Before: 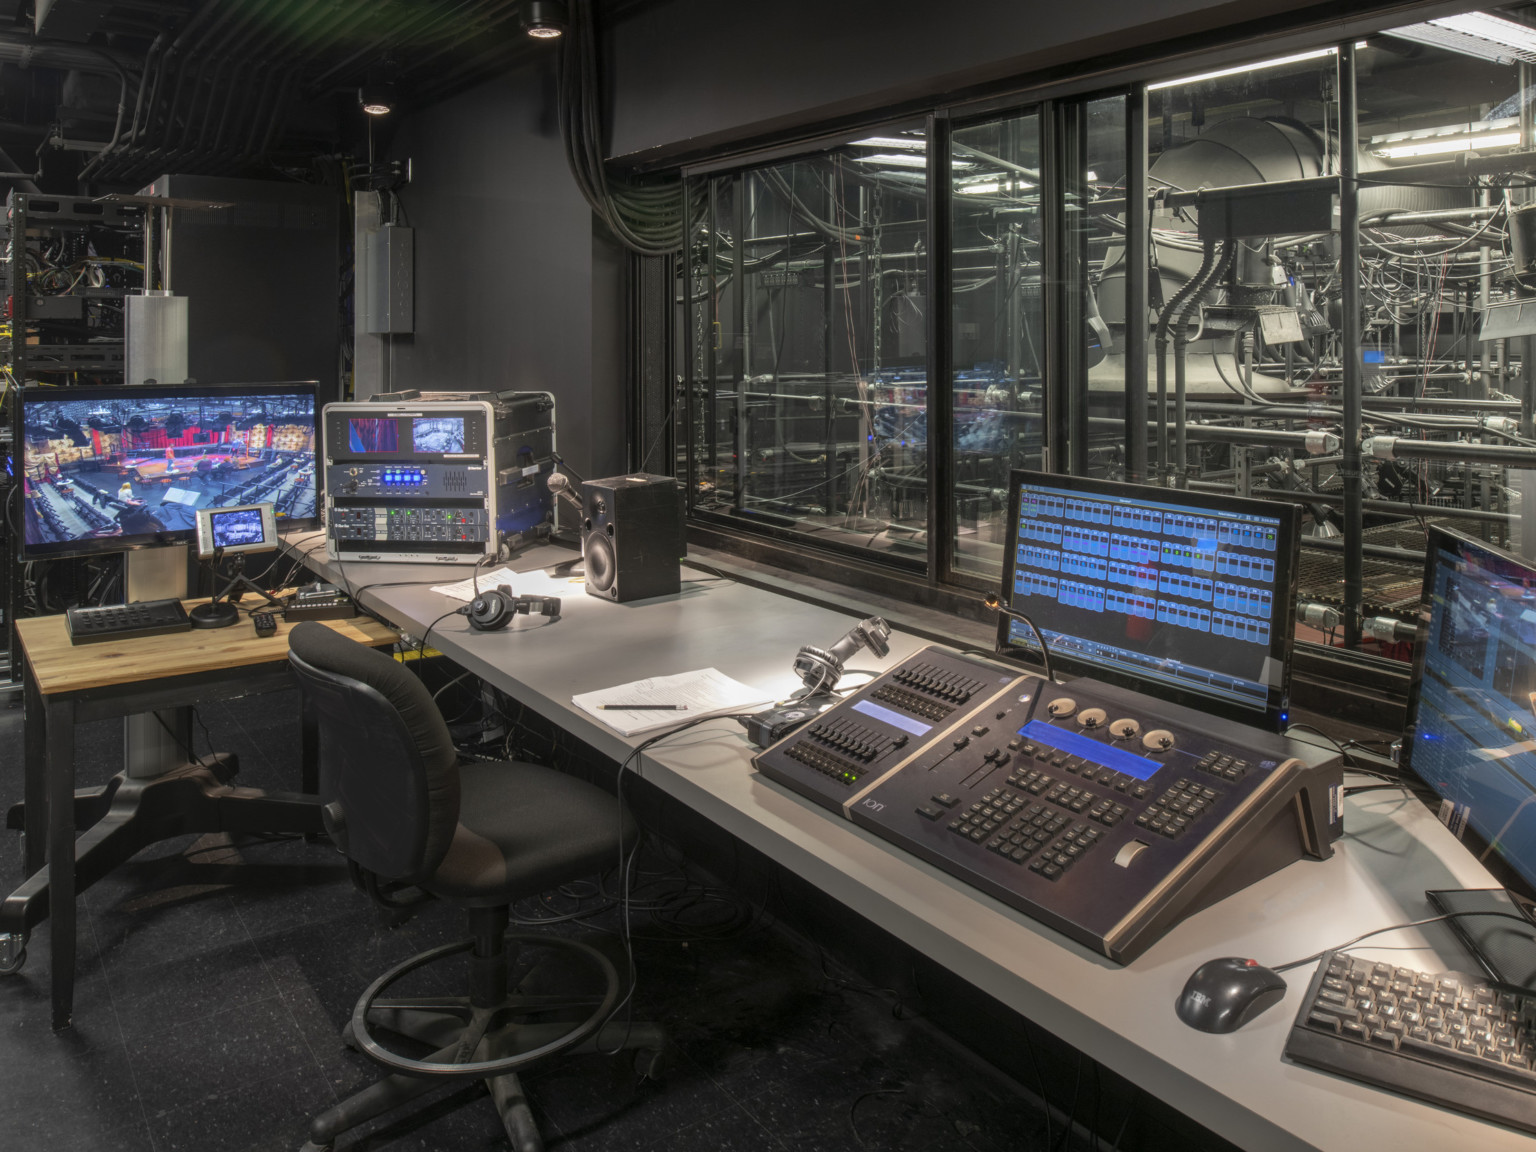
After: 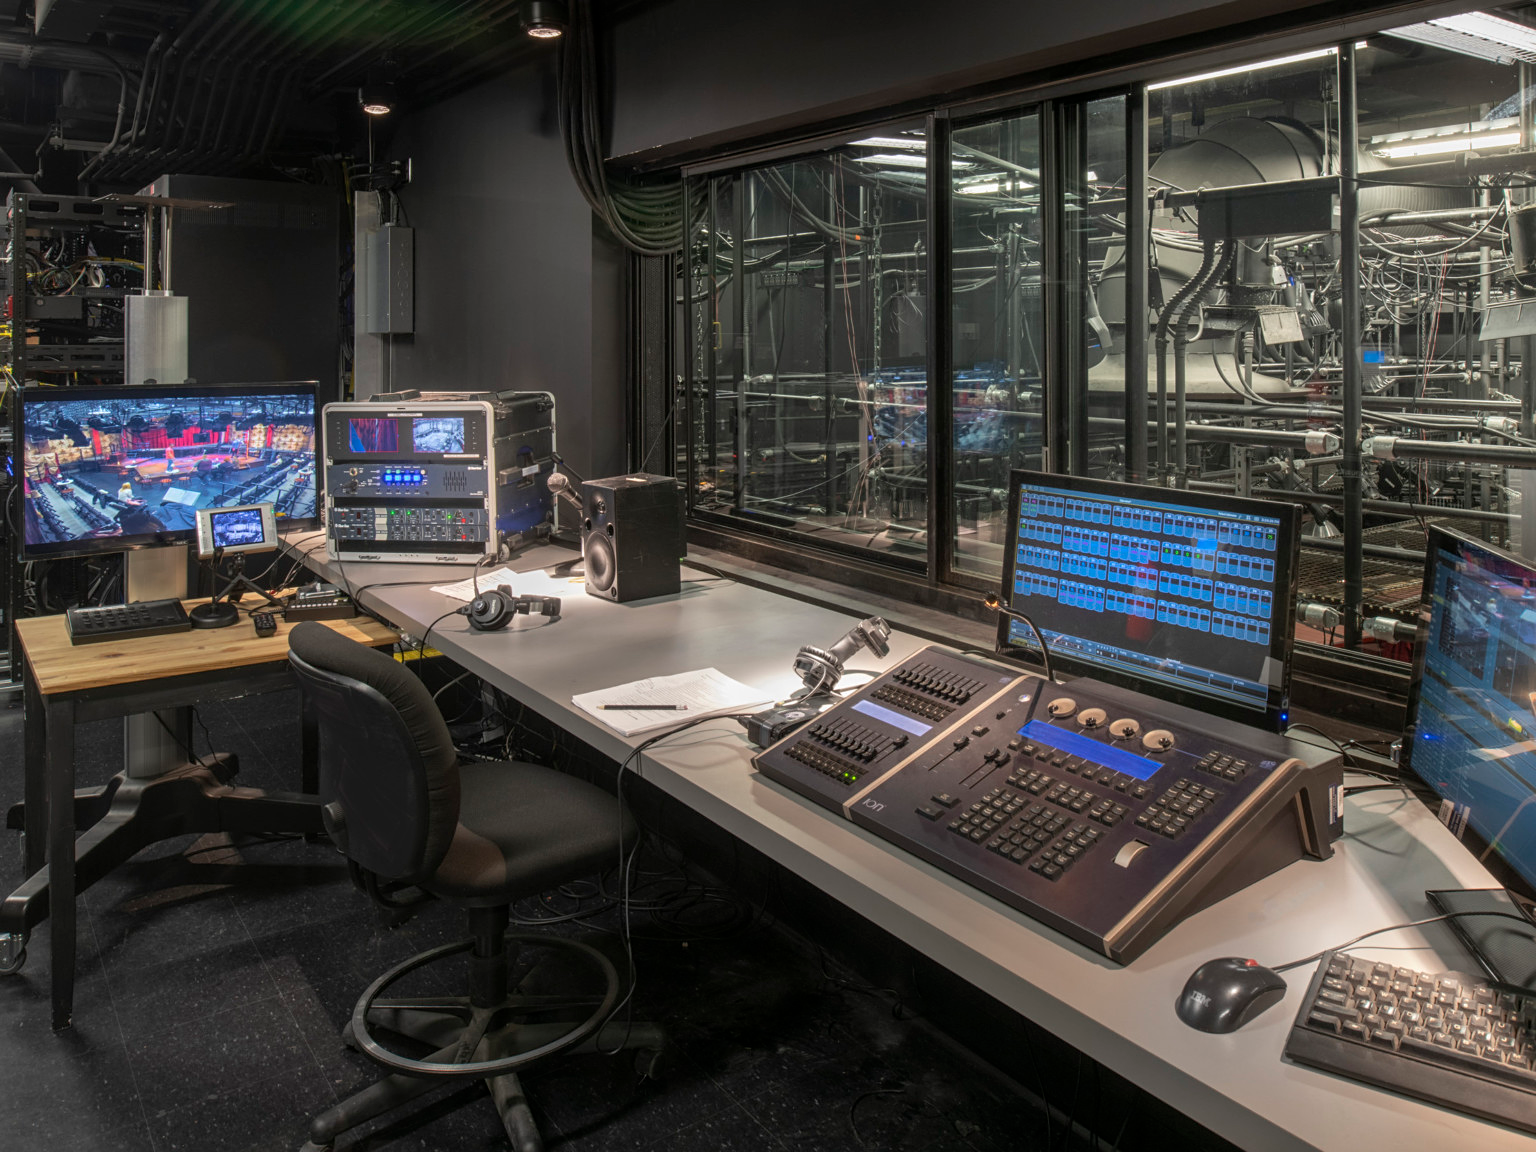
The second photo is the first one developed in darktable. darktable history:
sharpen: amount 0.216
